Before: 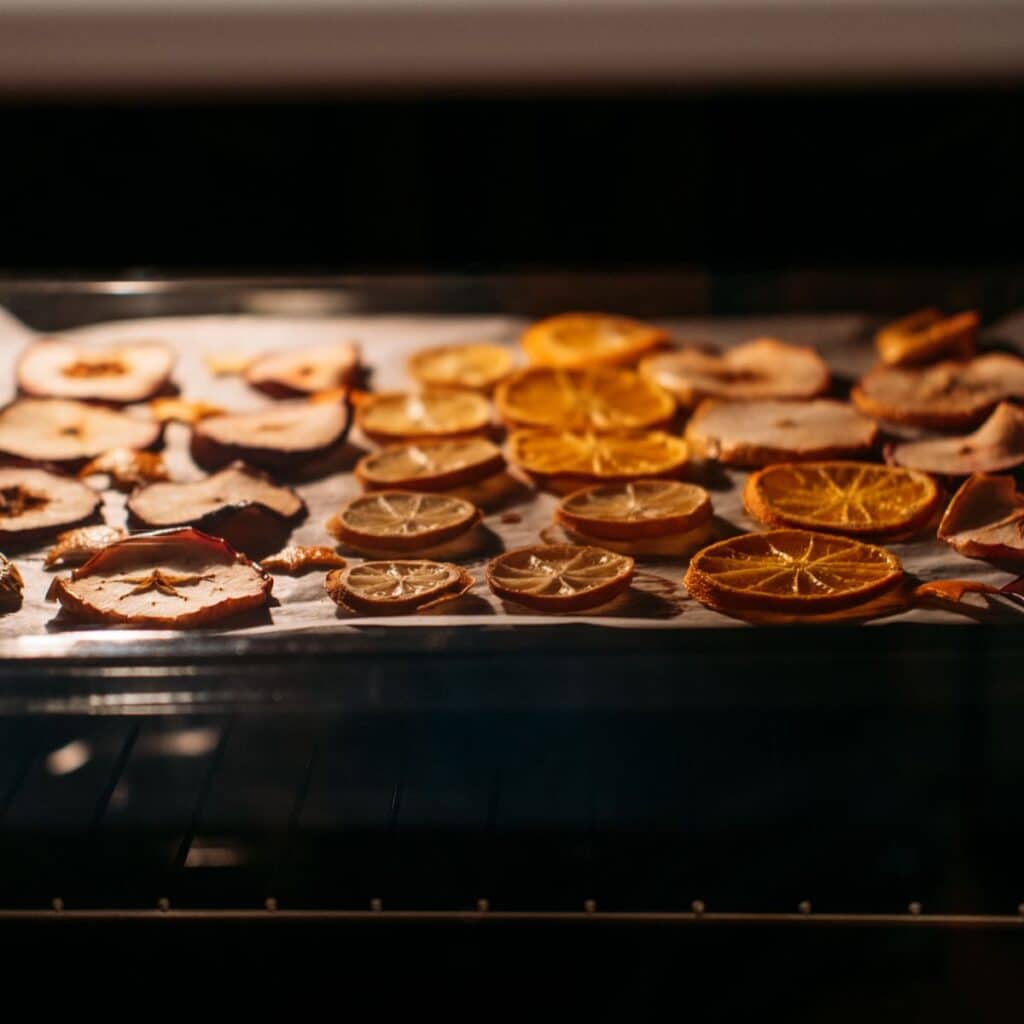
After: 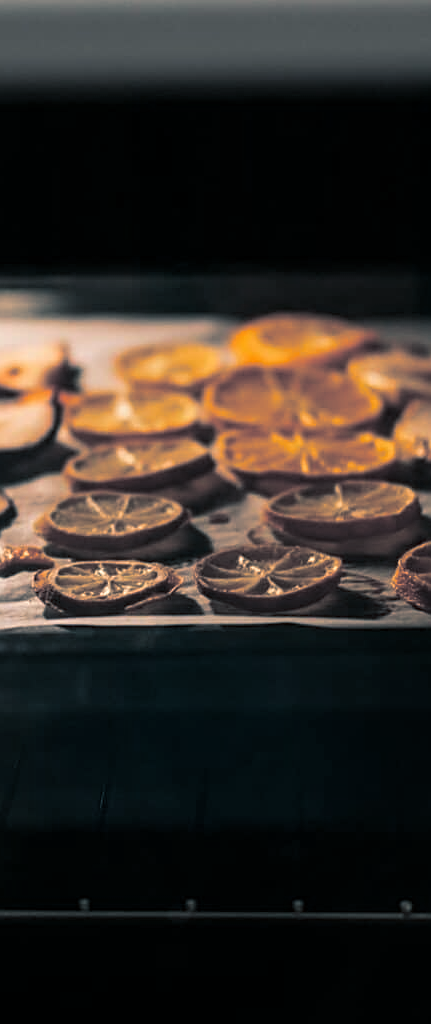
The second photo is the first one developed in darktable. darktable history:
sharpen: on, module defaults
crop: left 28.583%, right 29.231%
split-toning: shadows › hue 205.2°, shadows › saturation 0.43, highlights › hue 54°, highlights › saturation 0.54
